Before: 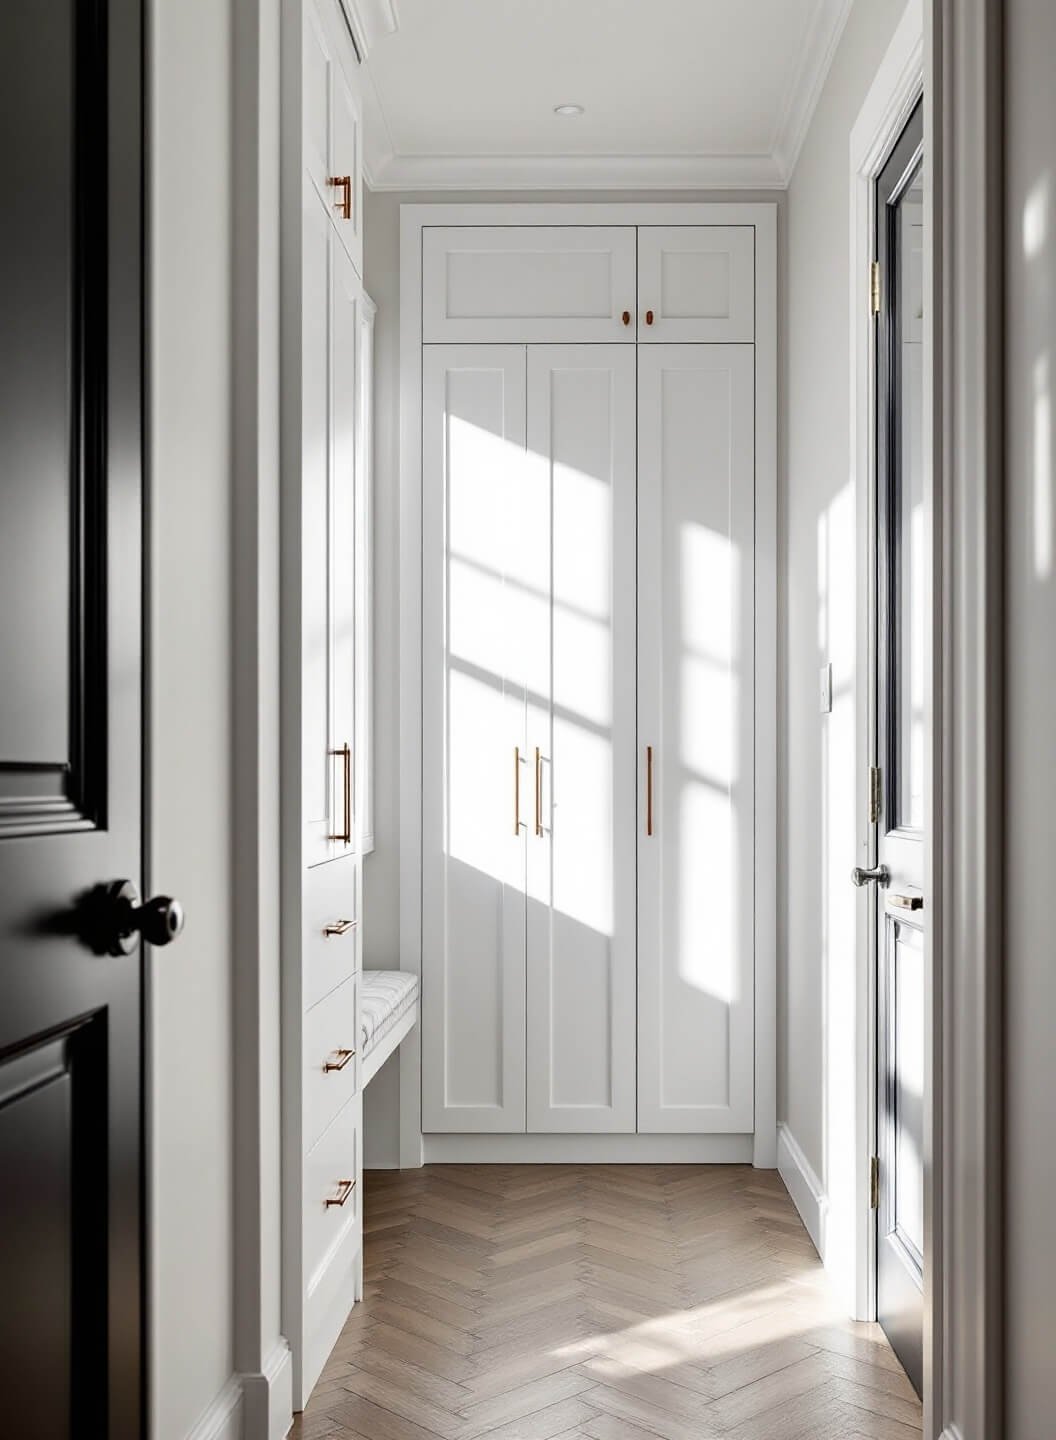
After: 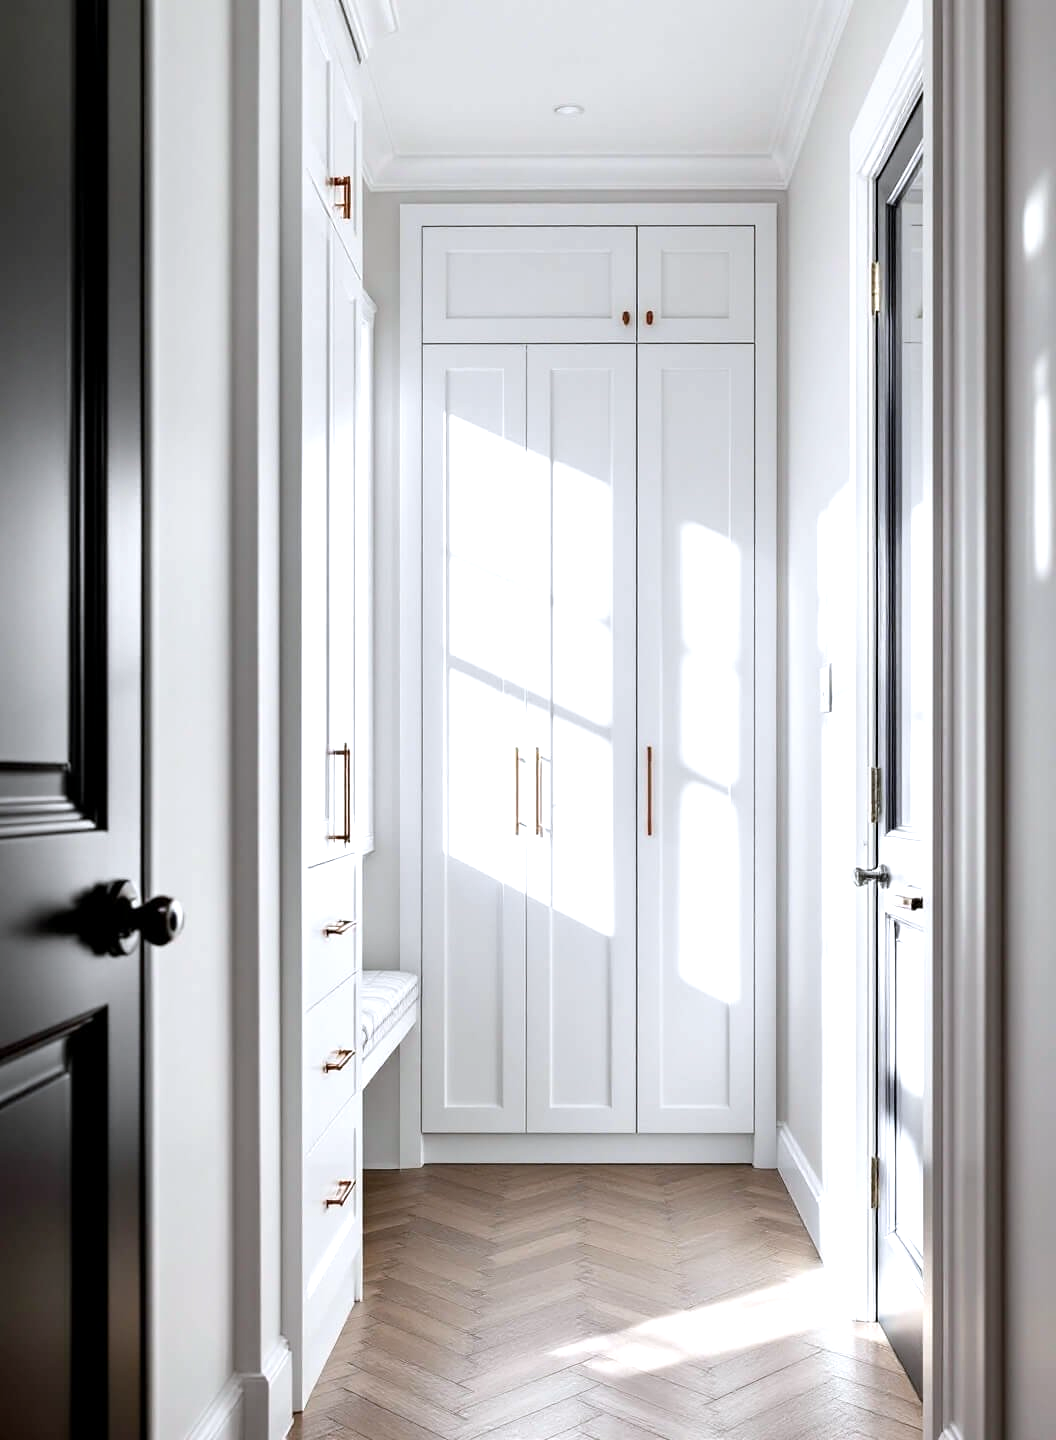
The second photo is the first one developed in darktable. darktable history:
exposure: black level correction 0.001, exposure 0.5 EV, compensate exposure bias true, compensate highlight preservation false
color correction: highlights a* -0.137, highlights b* -5.91, shadows a* -0.137, shadows b* -0.137
